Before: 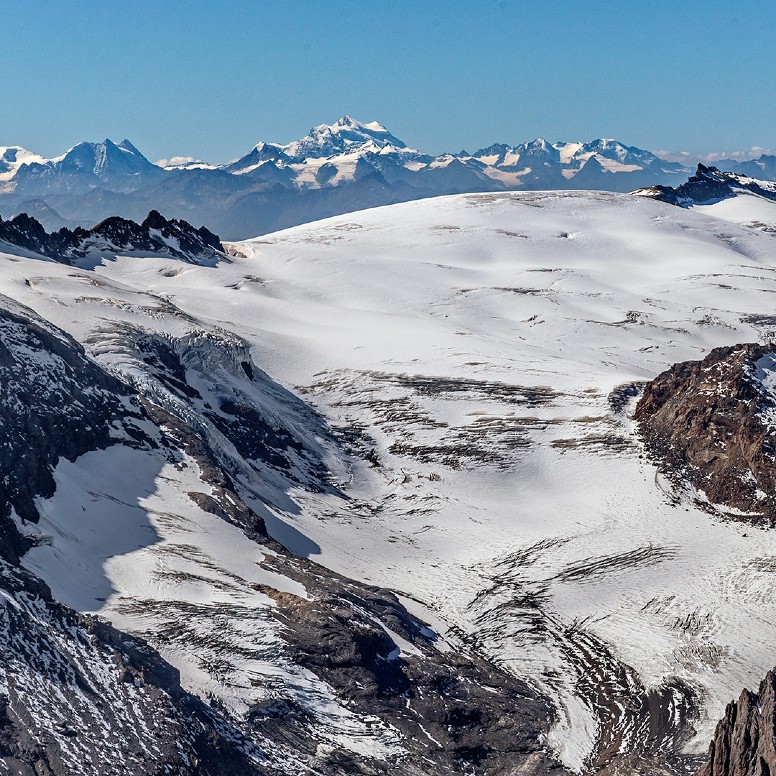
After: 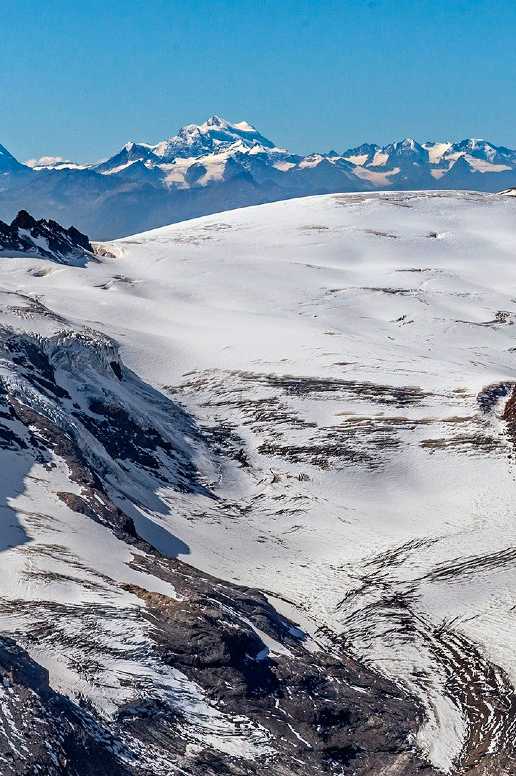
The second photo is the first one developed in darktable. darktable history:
rgb levels: preserve colors max RGB
crop: left 16.899%, right 16.556%
color balance rgb: perceptual saturation grading › global saturation 20%, global vibrance 20%
